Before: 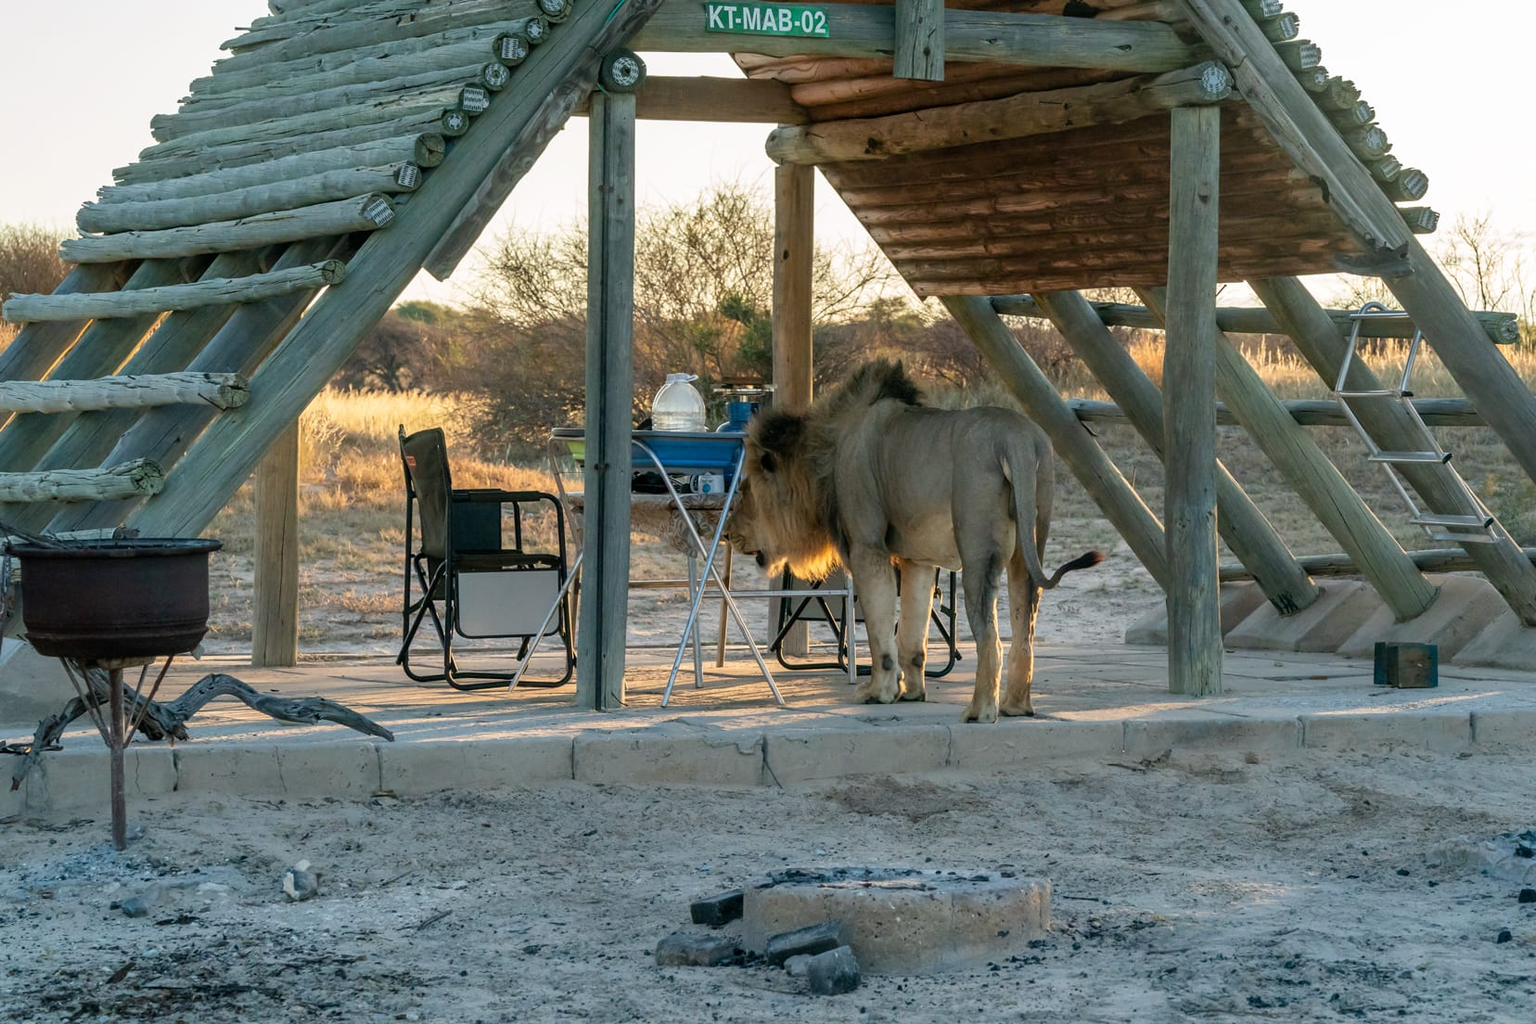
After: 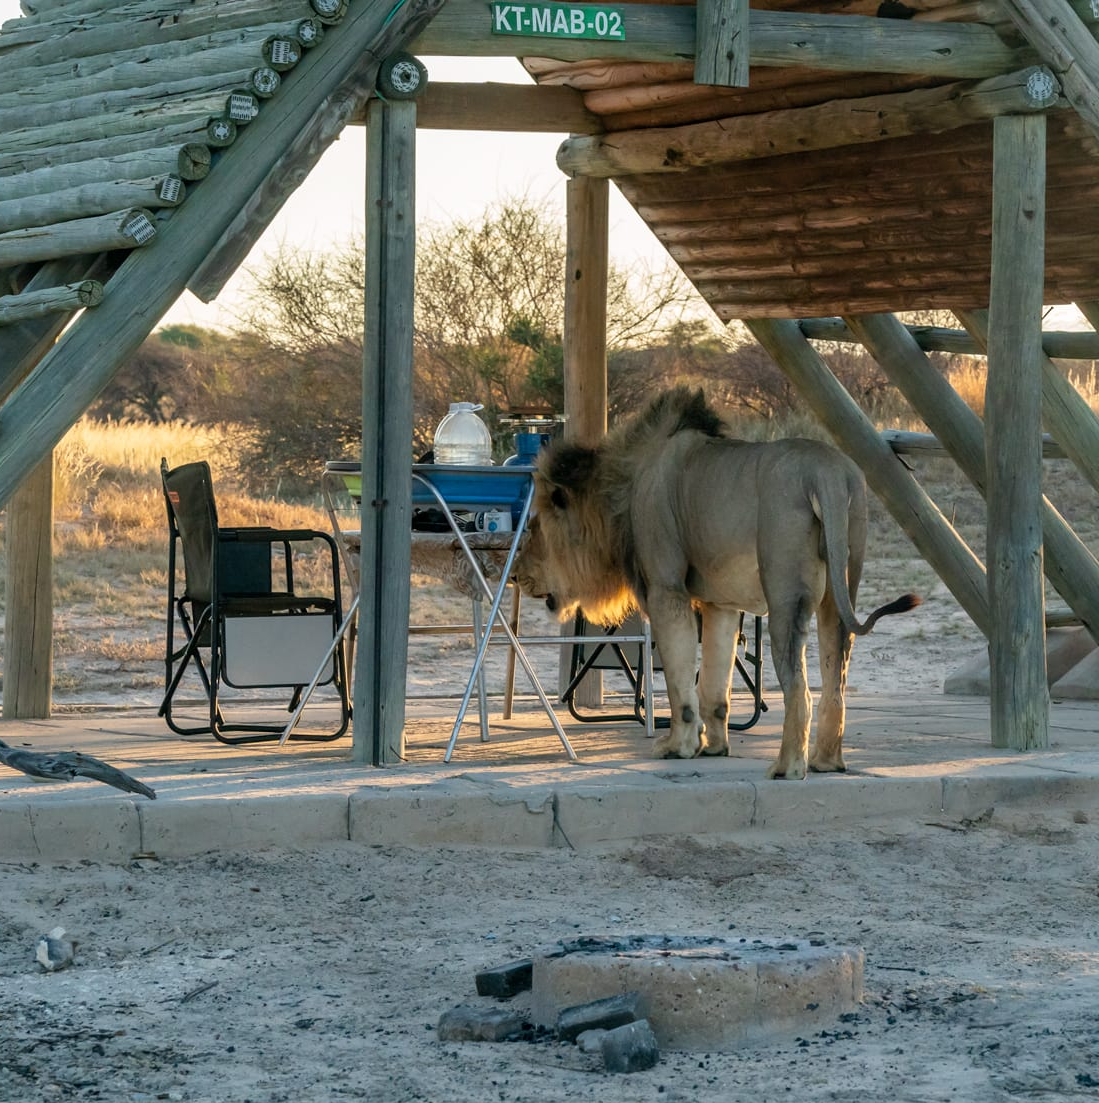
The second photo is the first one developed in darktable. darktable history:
crop and rotate: left 16.249%, right 17.352%
